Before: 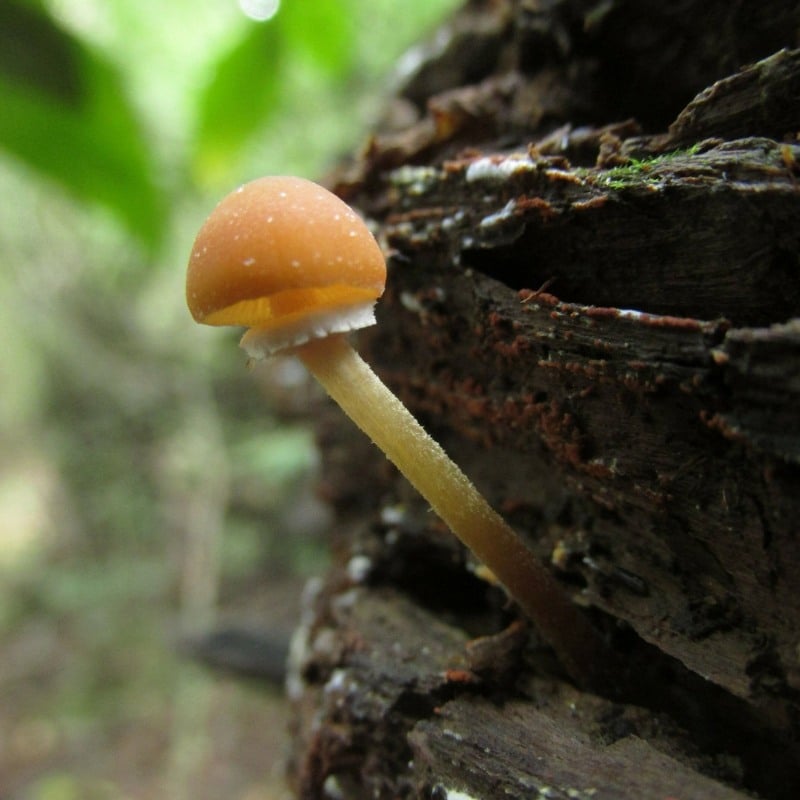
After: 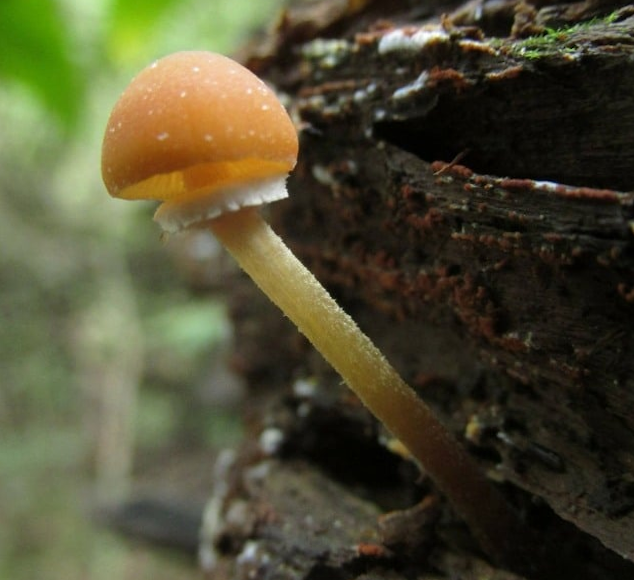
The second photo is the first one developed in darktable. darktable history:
rotate and perspective: lens shift (horizontal) -0.055, automatic cropping off
crop: left 9.712%, top 16.928%, right 10.845%, bottom 12.332%
